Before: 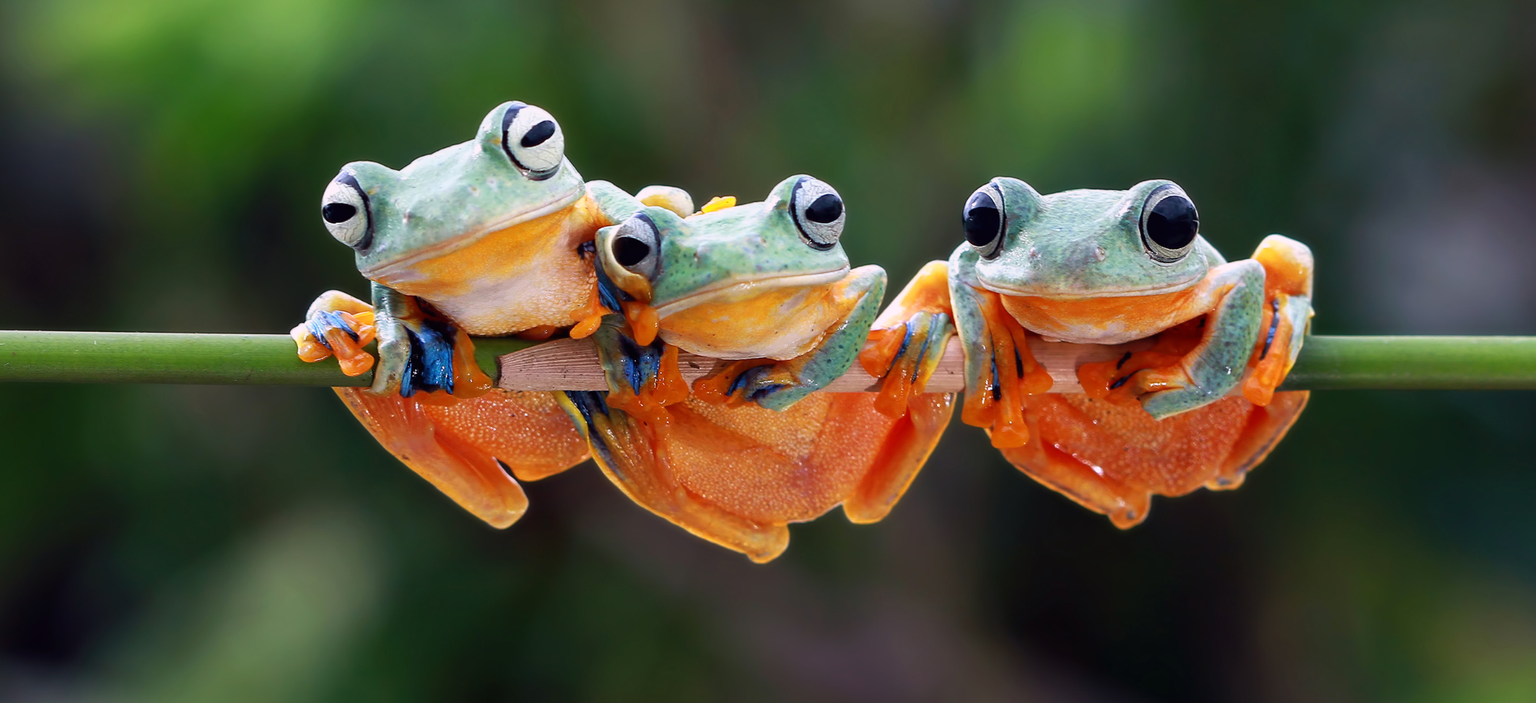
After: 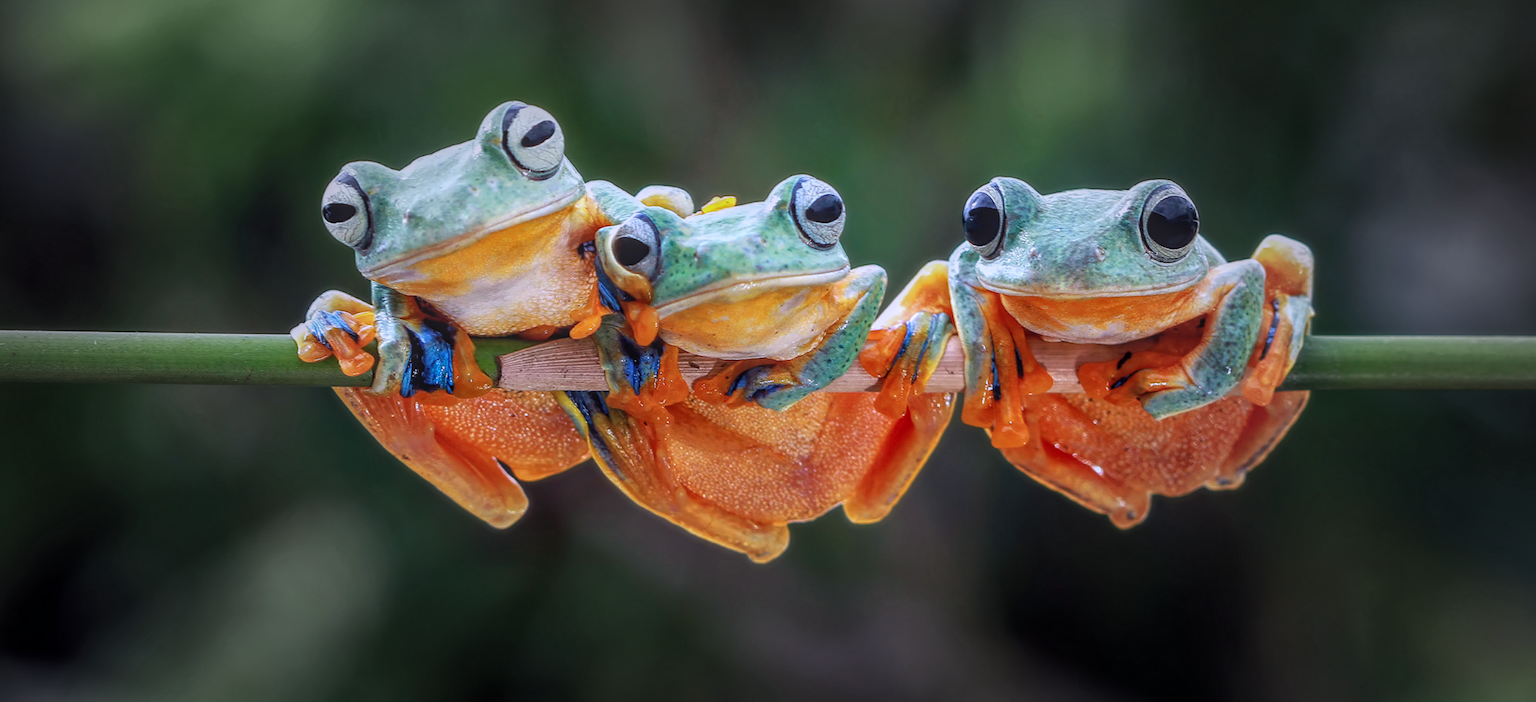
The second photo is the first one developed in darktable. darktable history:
color calibration: x 0.37, y 0.382, temperature 4313.32 K
vignetting: fall-off start 48.41%, automatic ratio true, width/height ratio 1.29, unbound false
local contrast: highlights 66%, shadows 33%, detail 166%, midtone range 0.2
